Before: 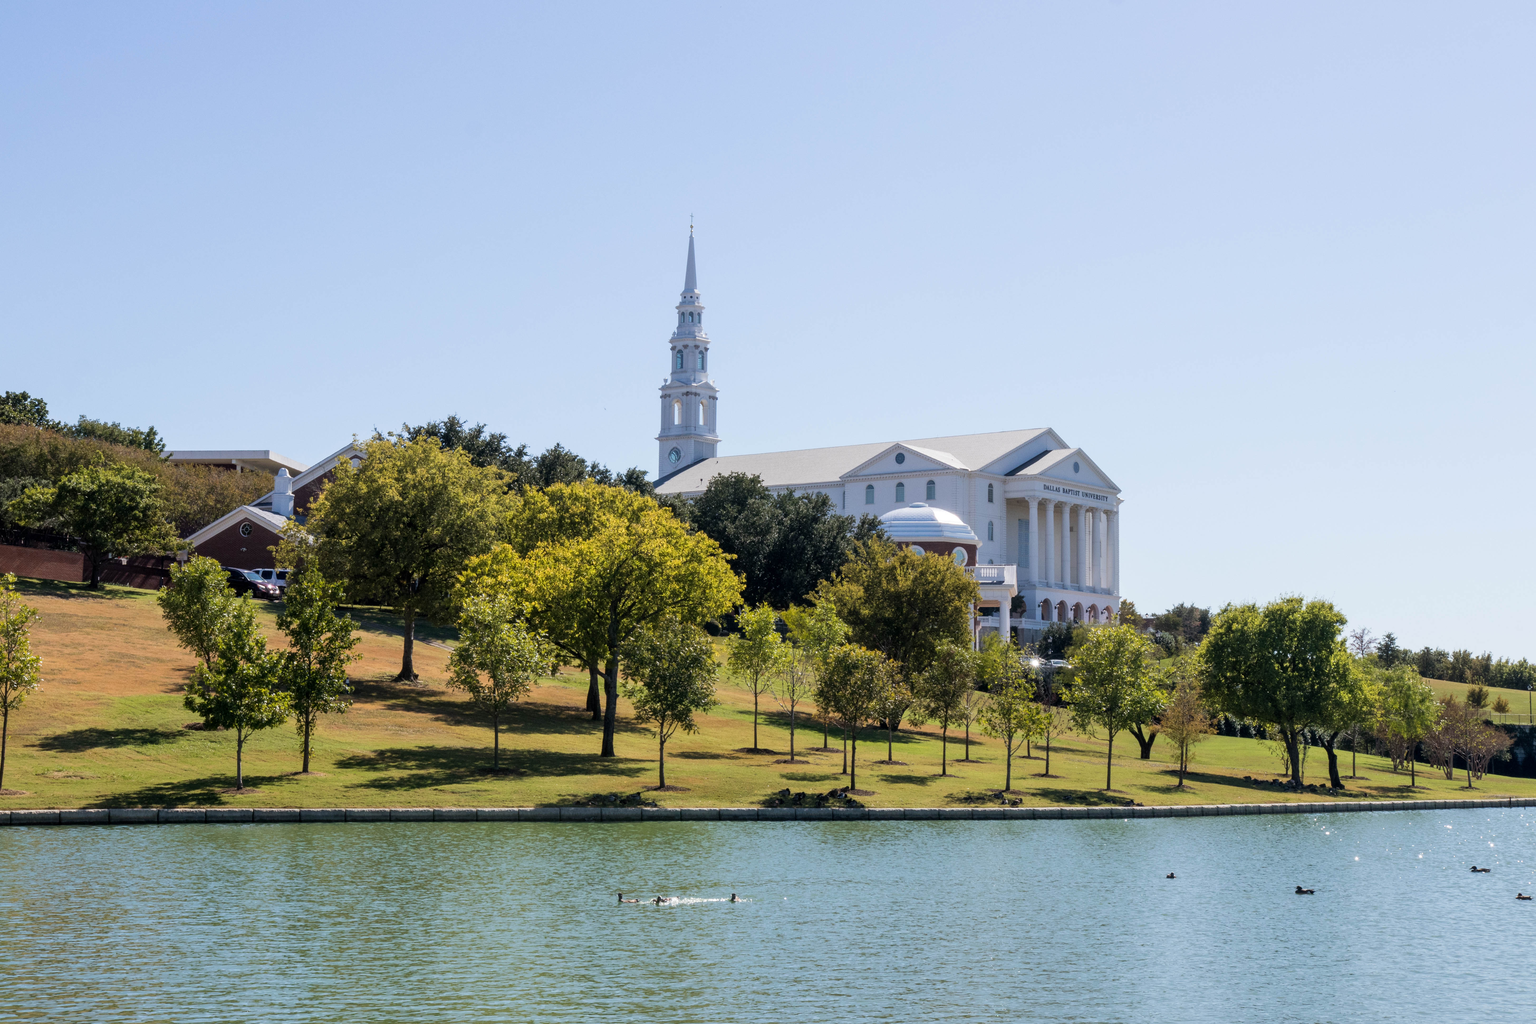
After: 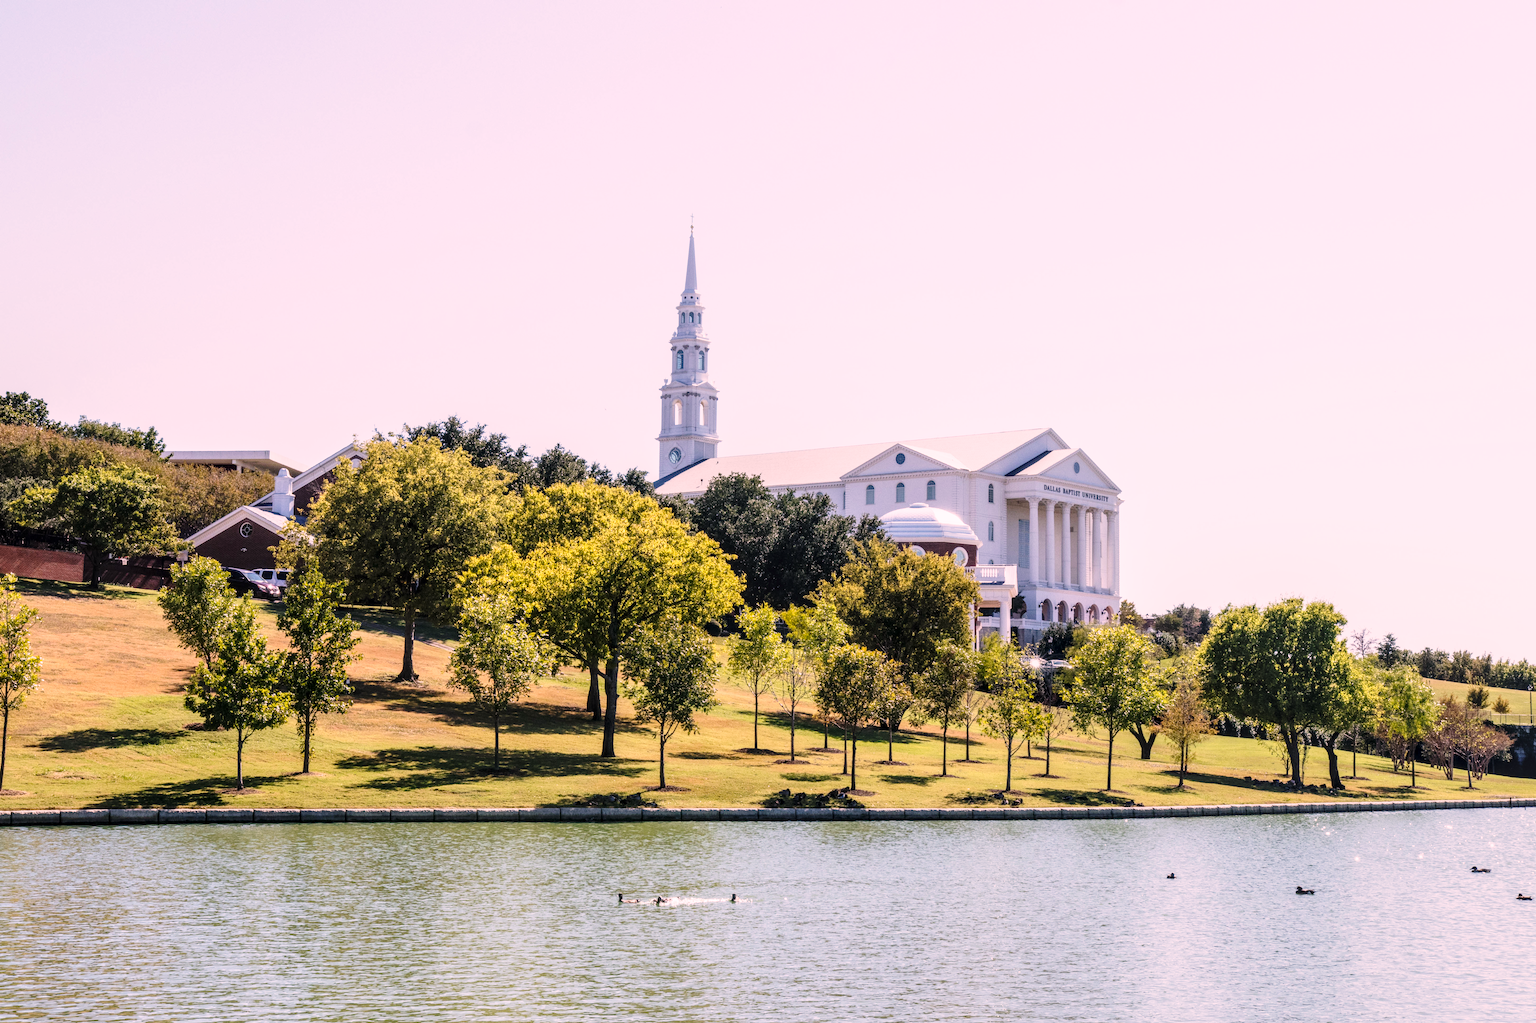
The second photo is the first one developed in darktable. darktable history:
contrast brightness saturation: saturation -0.05
base curve: curves: ch0 [(0, 0) (0.028, 0.03) (0.121, 0.232) (0.46, 0.748) (0.859, 0.968) (1, 1)], preserve colors none
color correction: highlights a* 14.52, highlights b* 4.84
white balance: red 0.988, blue 1.017
local contrast: on, module defaults
